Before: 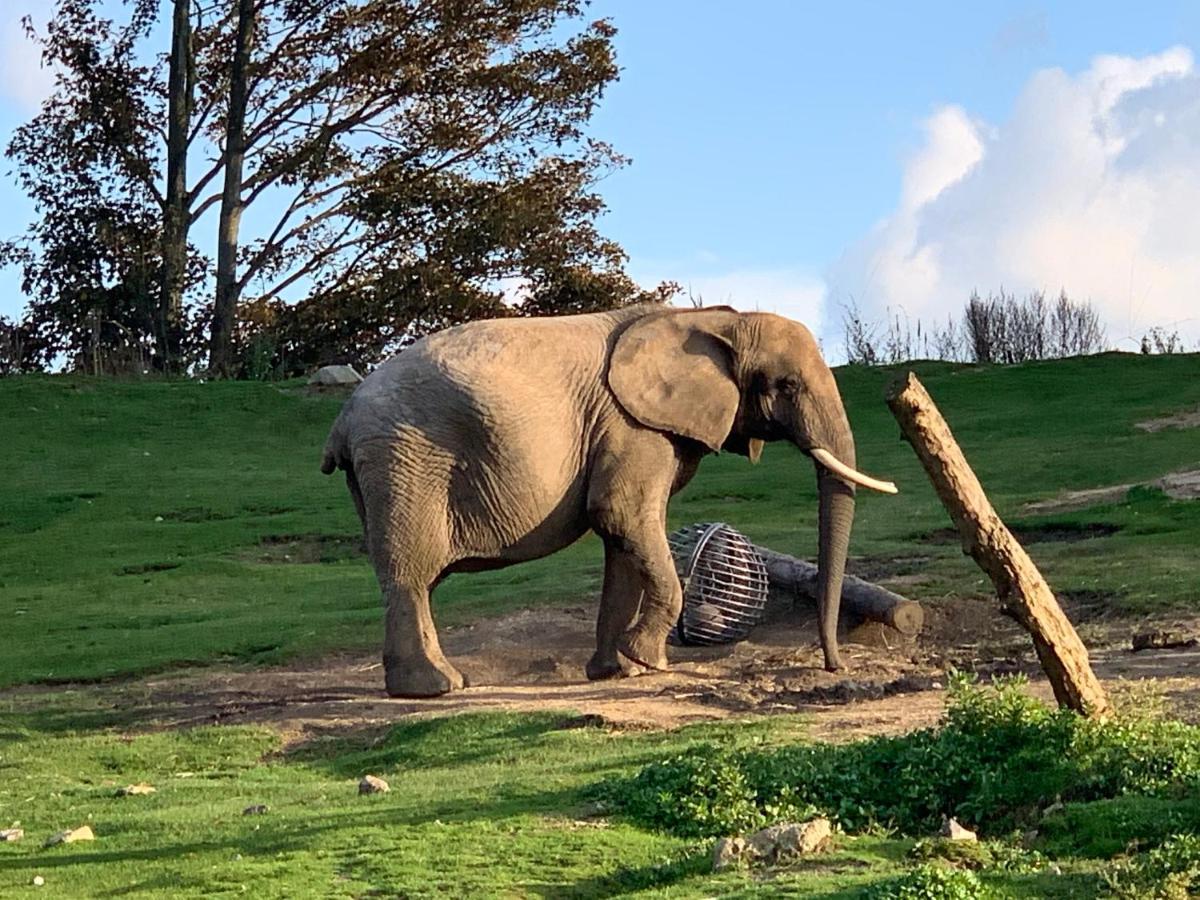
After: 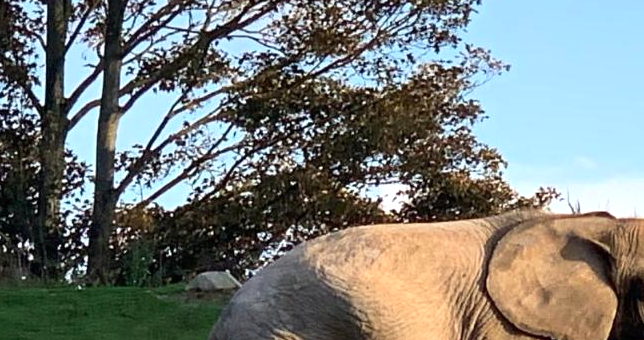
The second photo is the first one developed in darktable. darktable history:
base curve: curves: ch0 [(0, 0) (0.303, 0.277) (1, 1)], preserve colors none
crop: left 10.231%, top 10.521%, right 36.042%, bottom 51.643%
exposure: exposure 0.197 EV, compensate exposure bias true, compensate highlight preservation false
